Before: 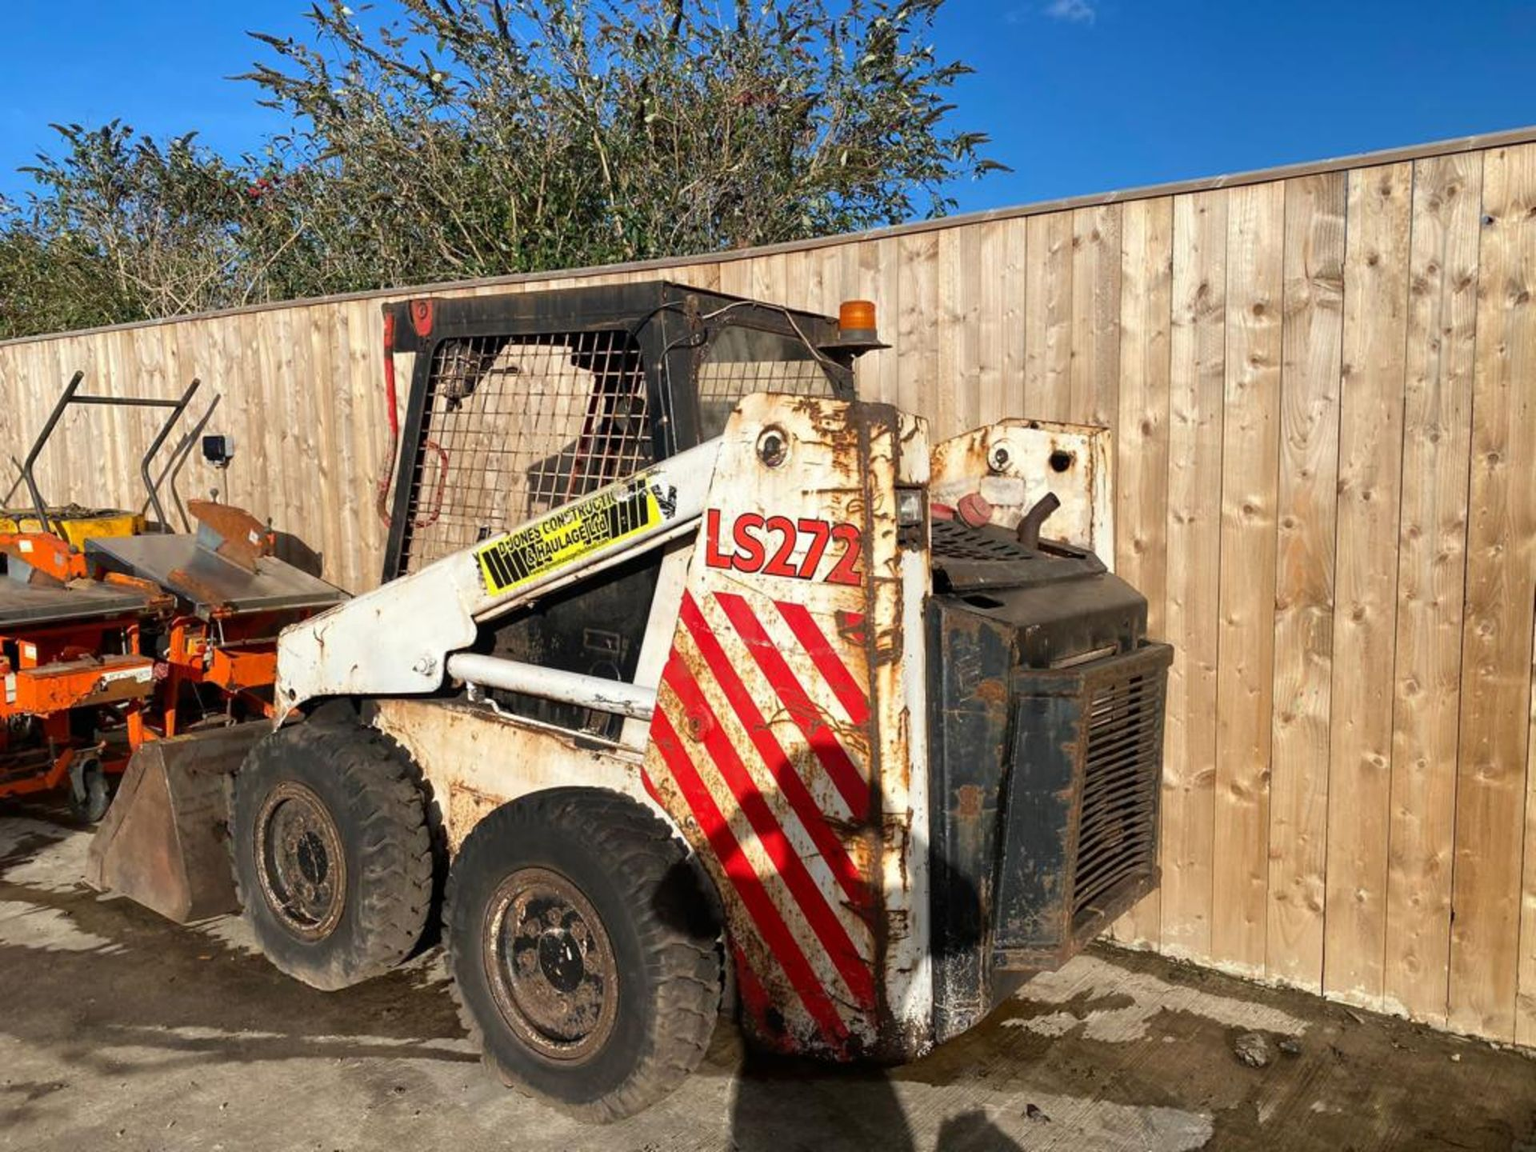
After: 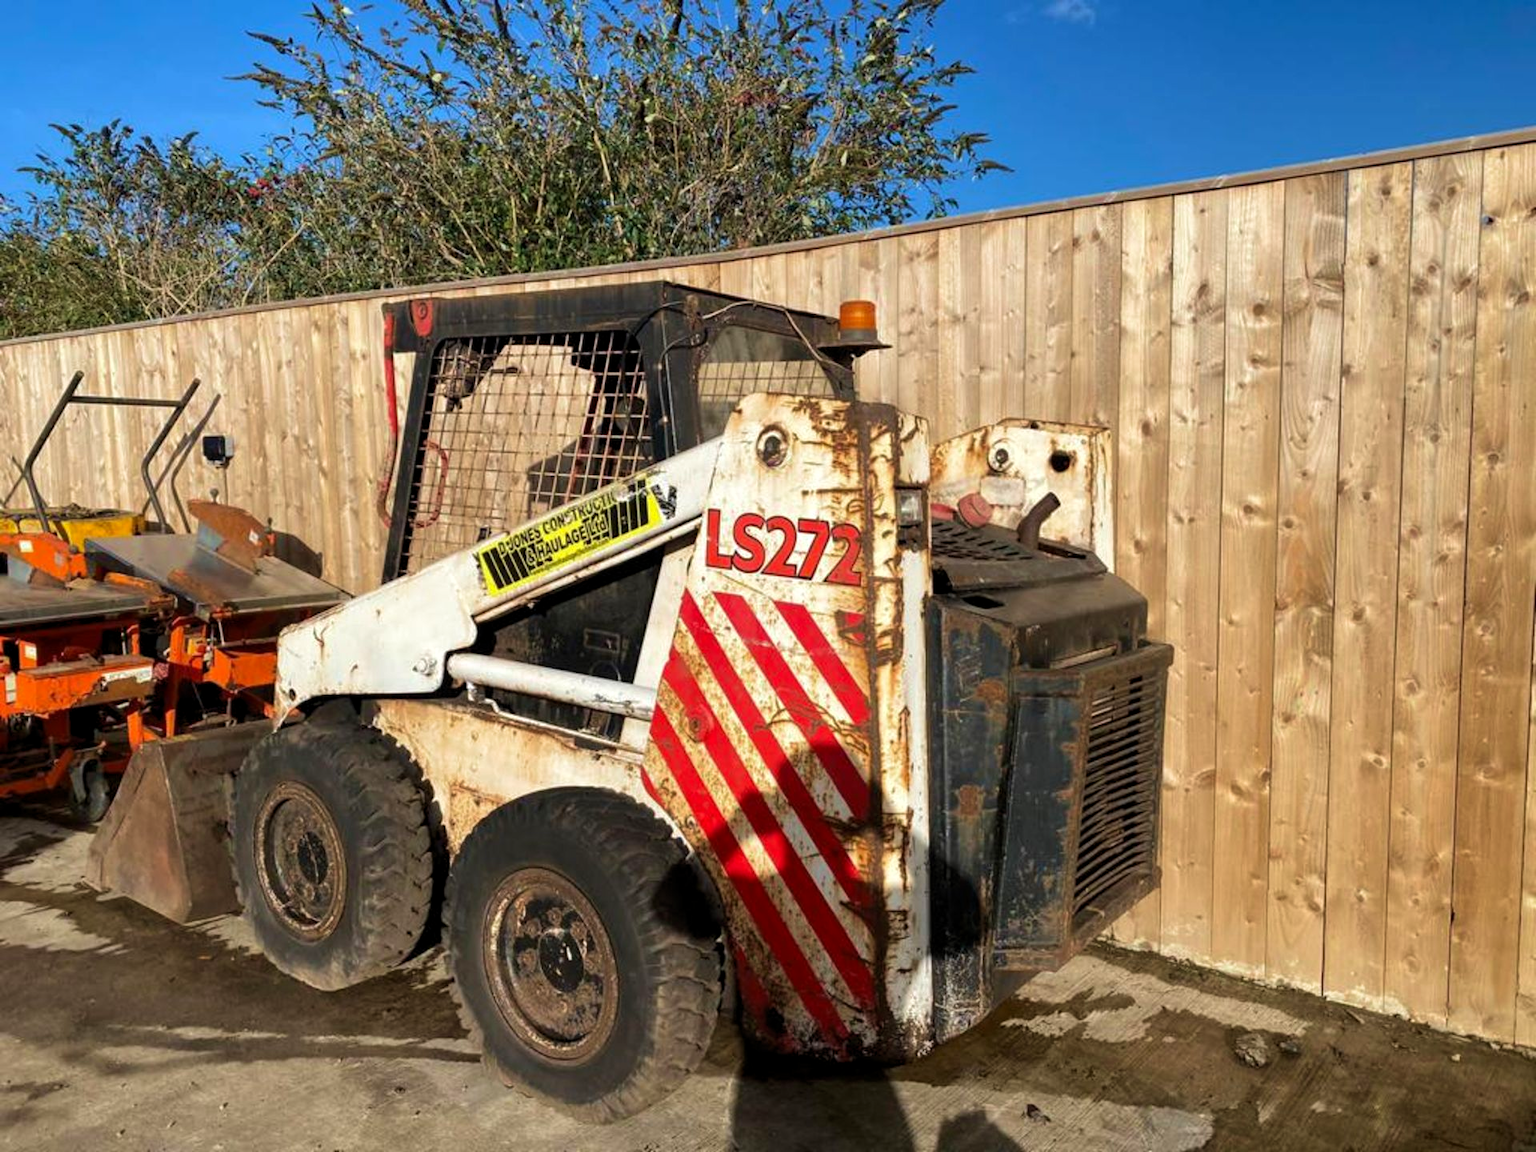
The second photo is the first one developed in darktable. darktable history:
levels: levels [0.016, 0.492, 0.969]
velvia: on, module defaults
shadows and highlights: shadows -20.29, white point adjustment -1.9, highlights -35.05, shadows color adjustment 99.13%, highlights color adjustment 0.808%
